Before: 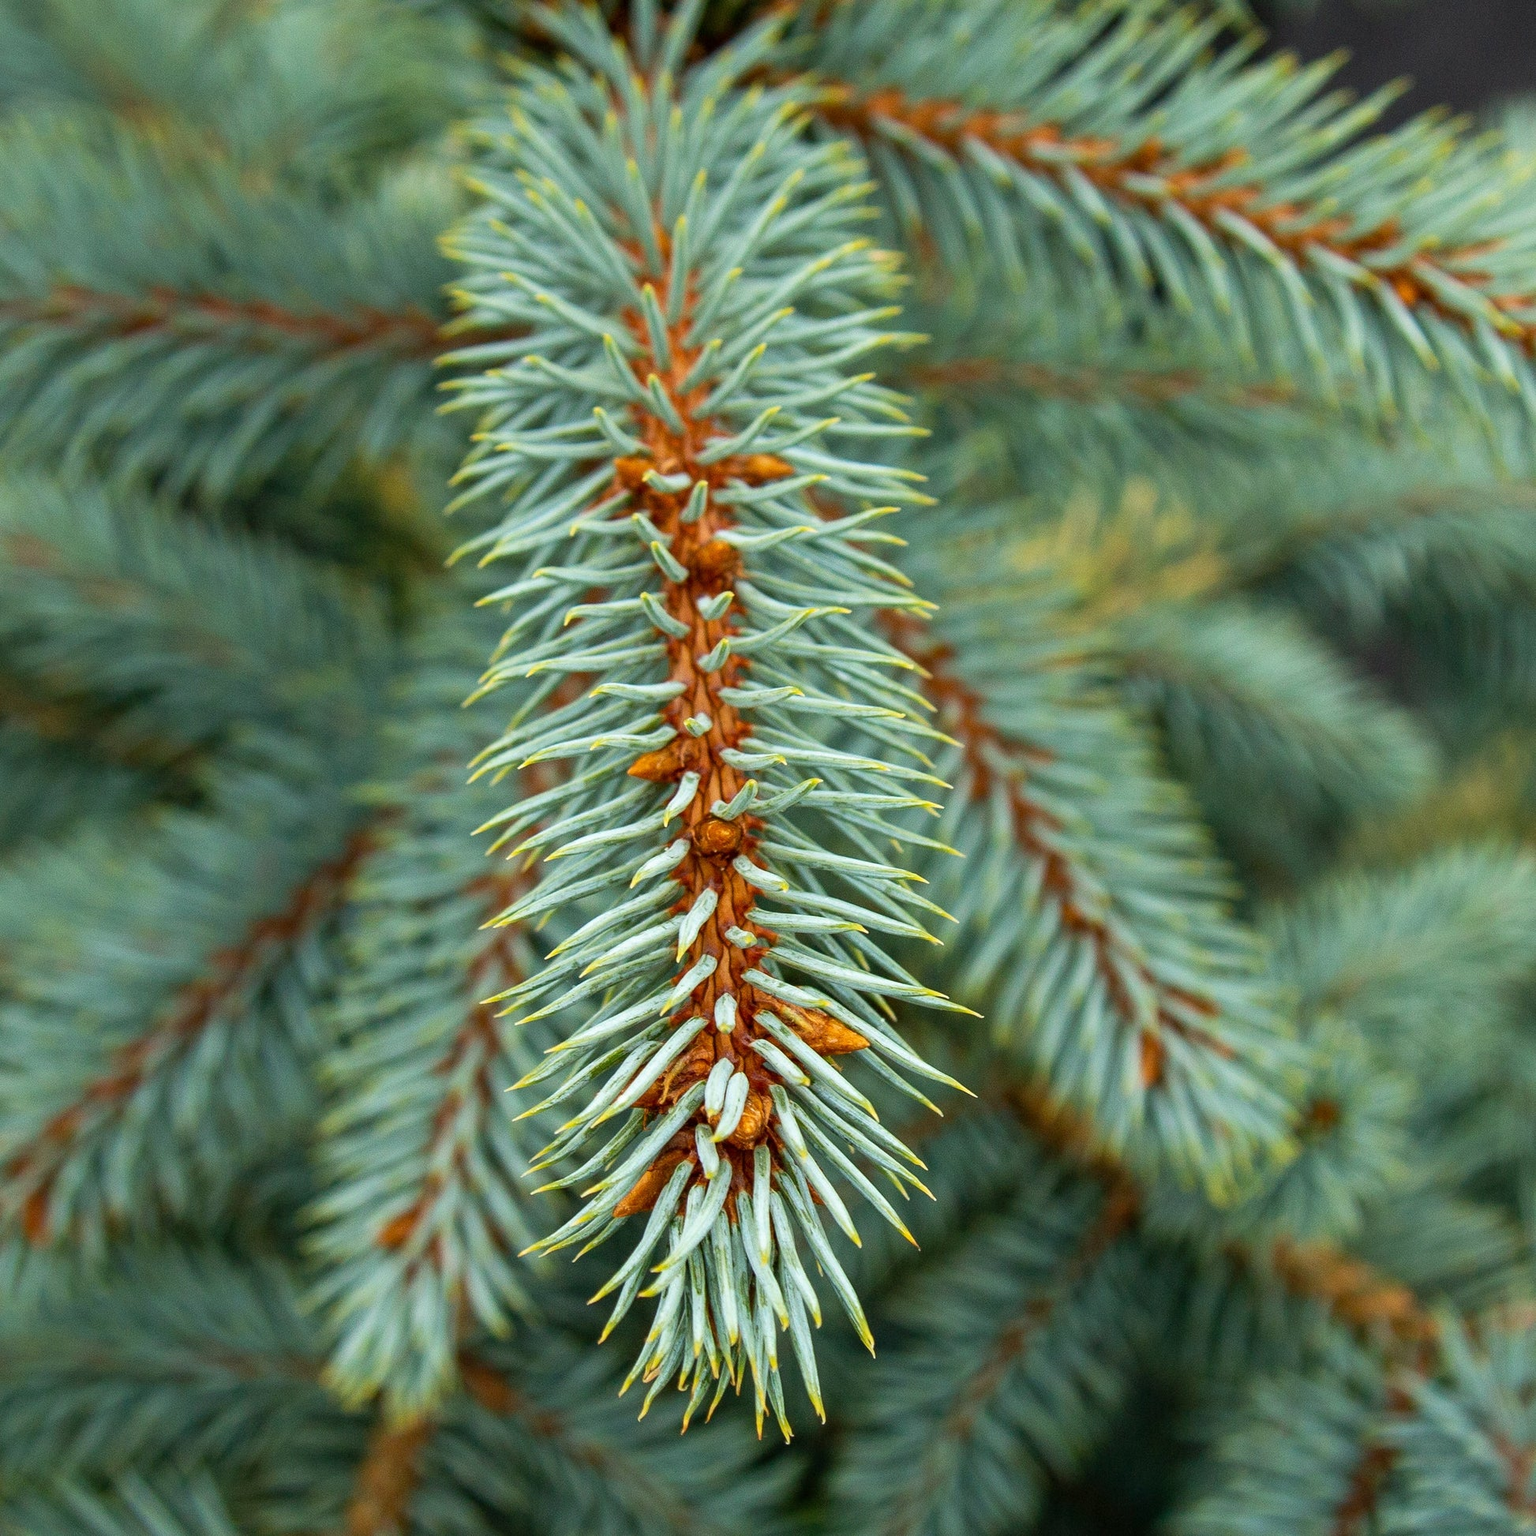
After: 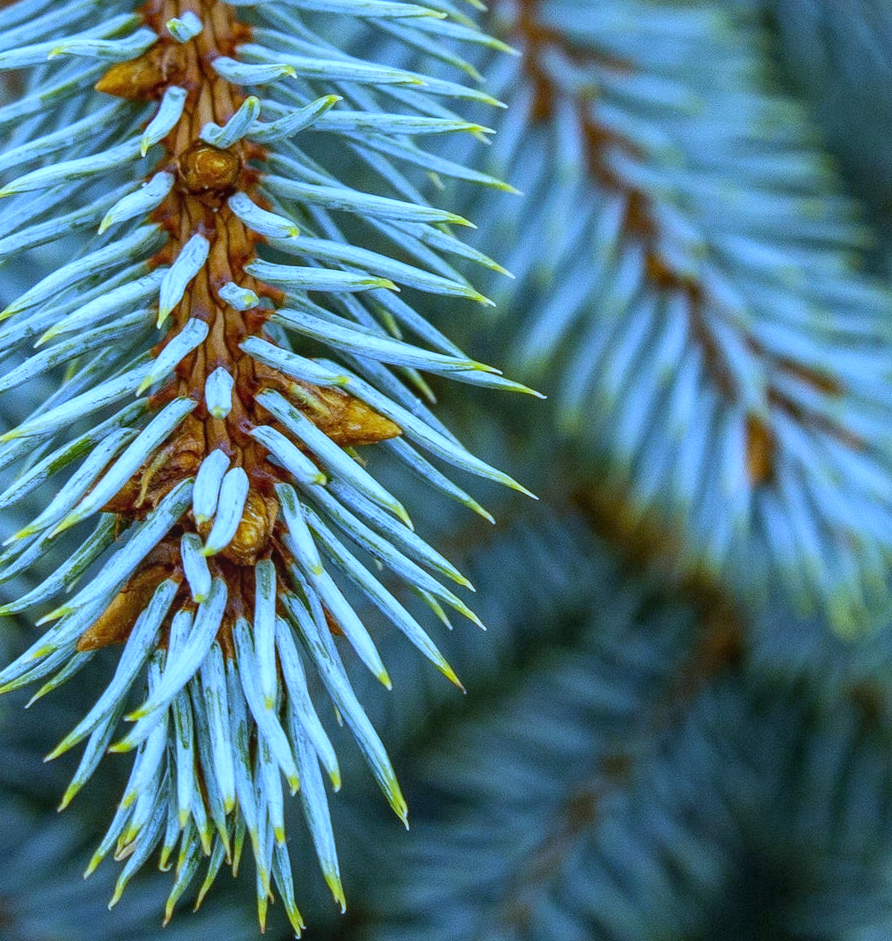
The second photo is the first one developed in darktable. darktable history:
crop: left 35.976%, top 45.819%, right 18.162%, bottom 5.807%
white balance: red 0.766, blue 1.537
local contrast: detail 110%
